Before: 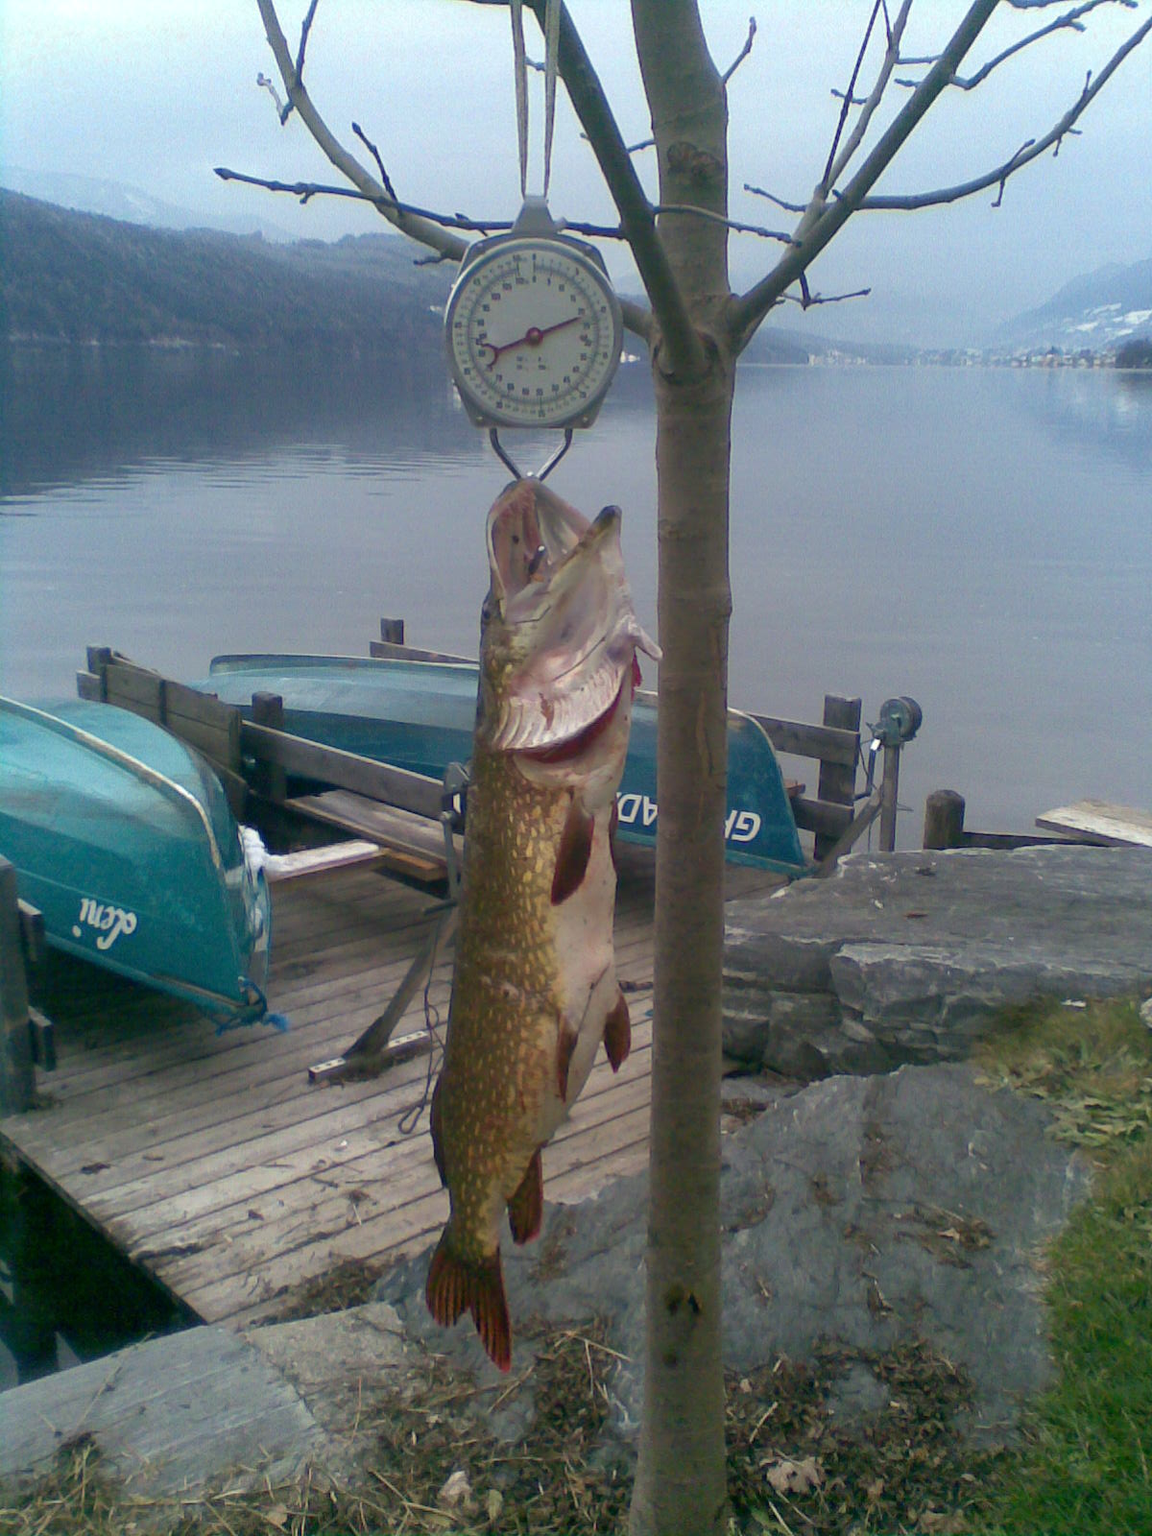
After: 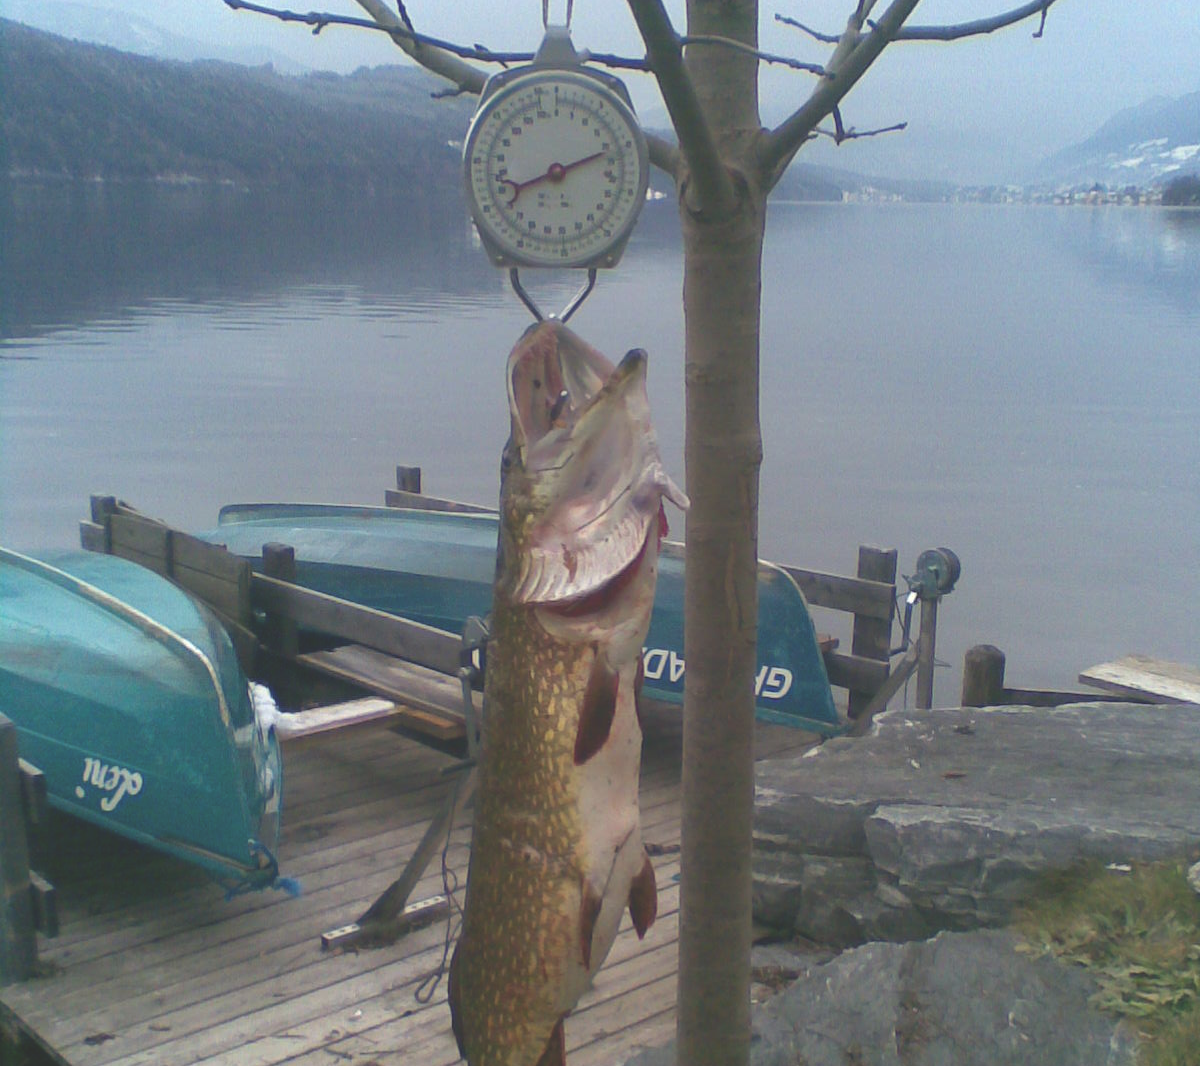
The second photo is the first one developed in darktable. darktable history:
crop: top 11.166%, bottom 22.168%
exposure: black level correction -0.028, compensate highlight preservation false
